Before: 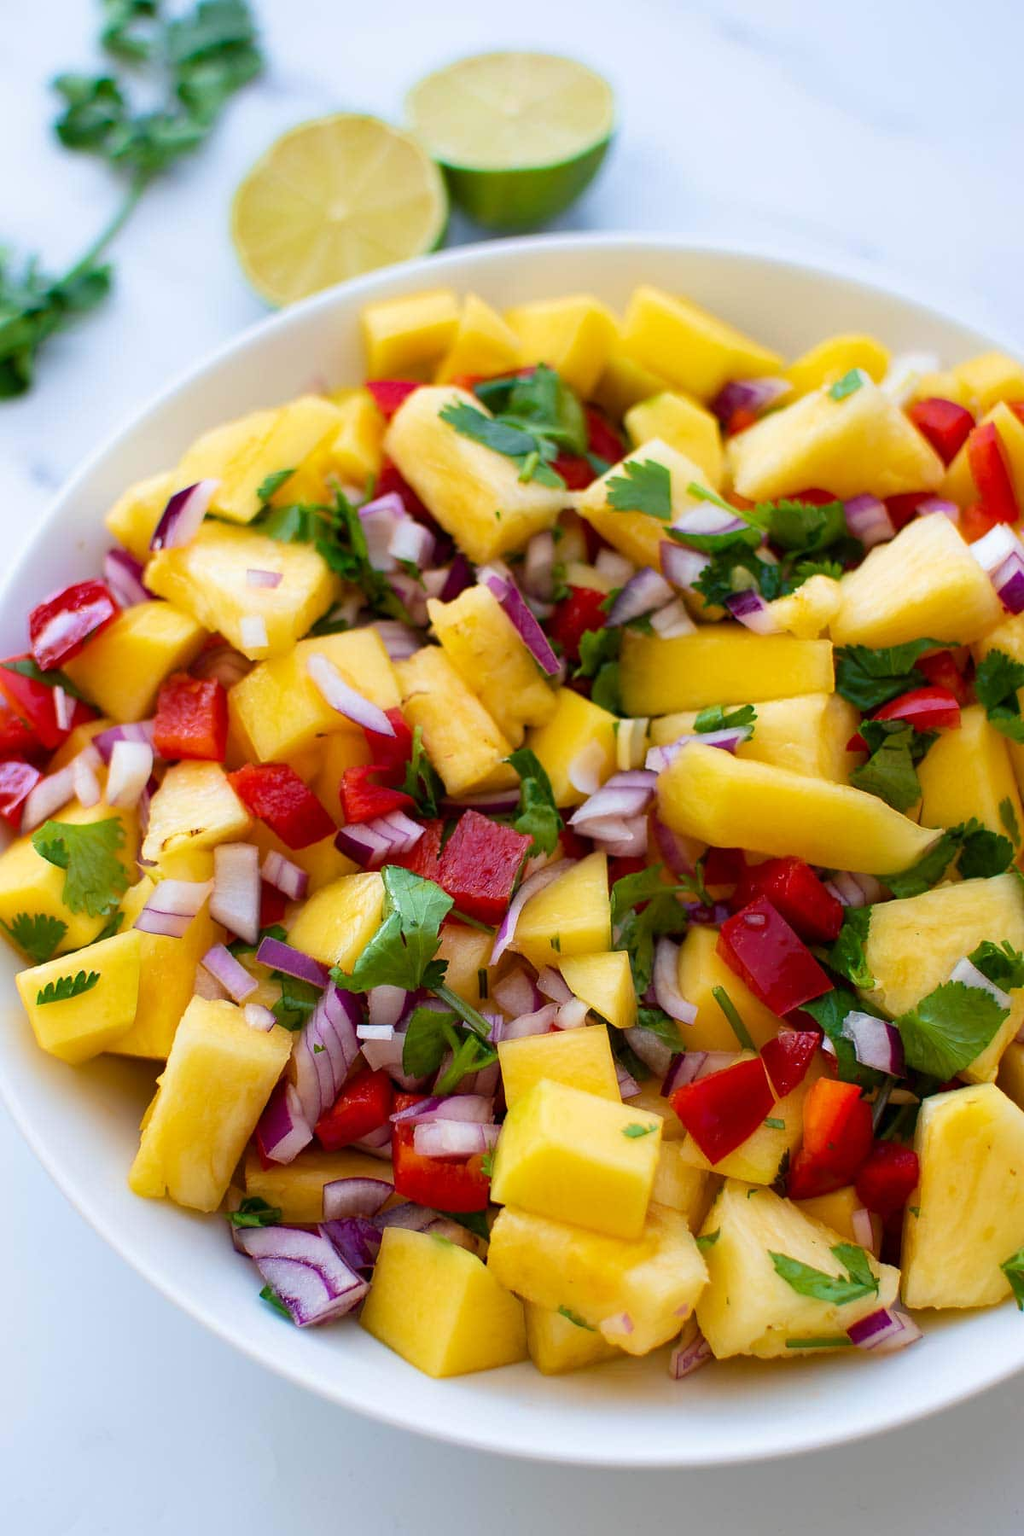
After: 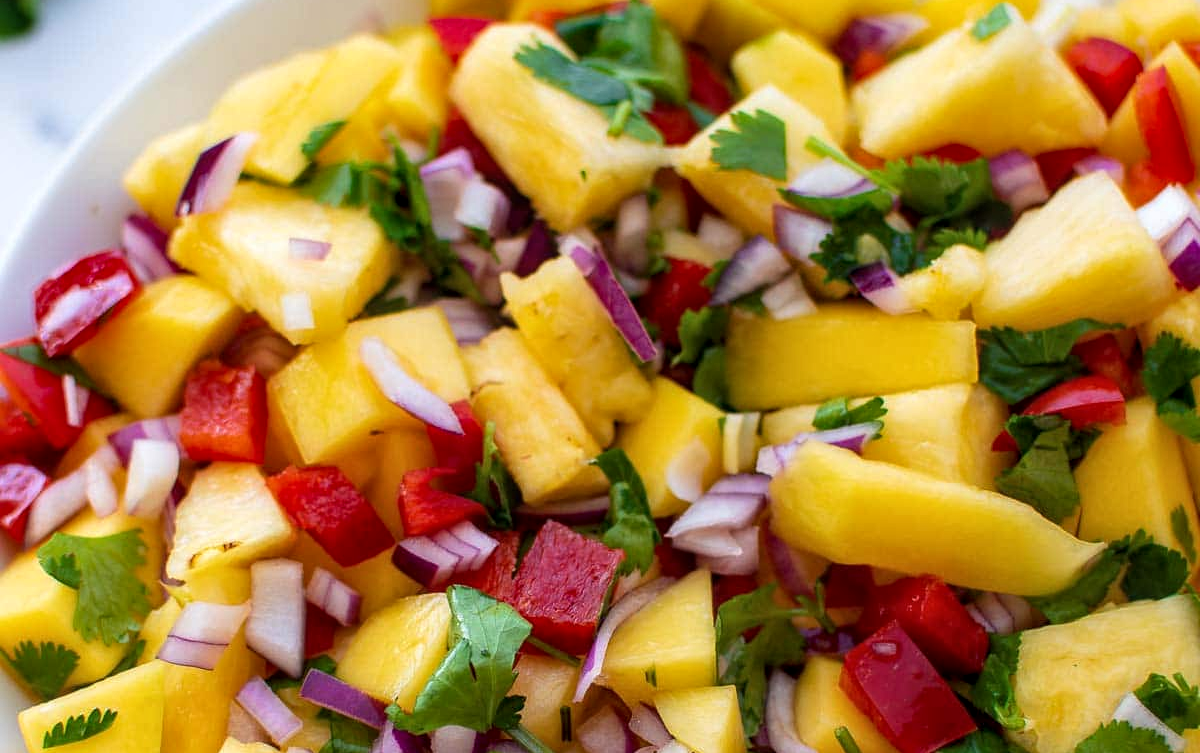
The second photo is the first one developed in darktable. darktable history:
local contrast: on, module defaults
crop and rotate: top 23.84%, bottom 34.294%
